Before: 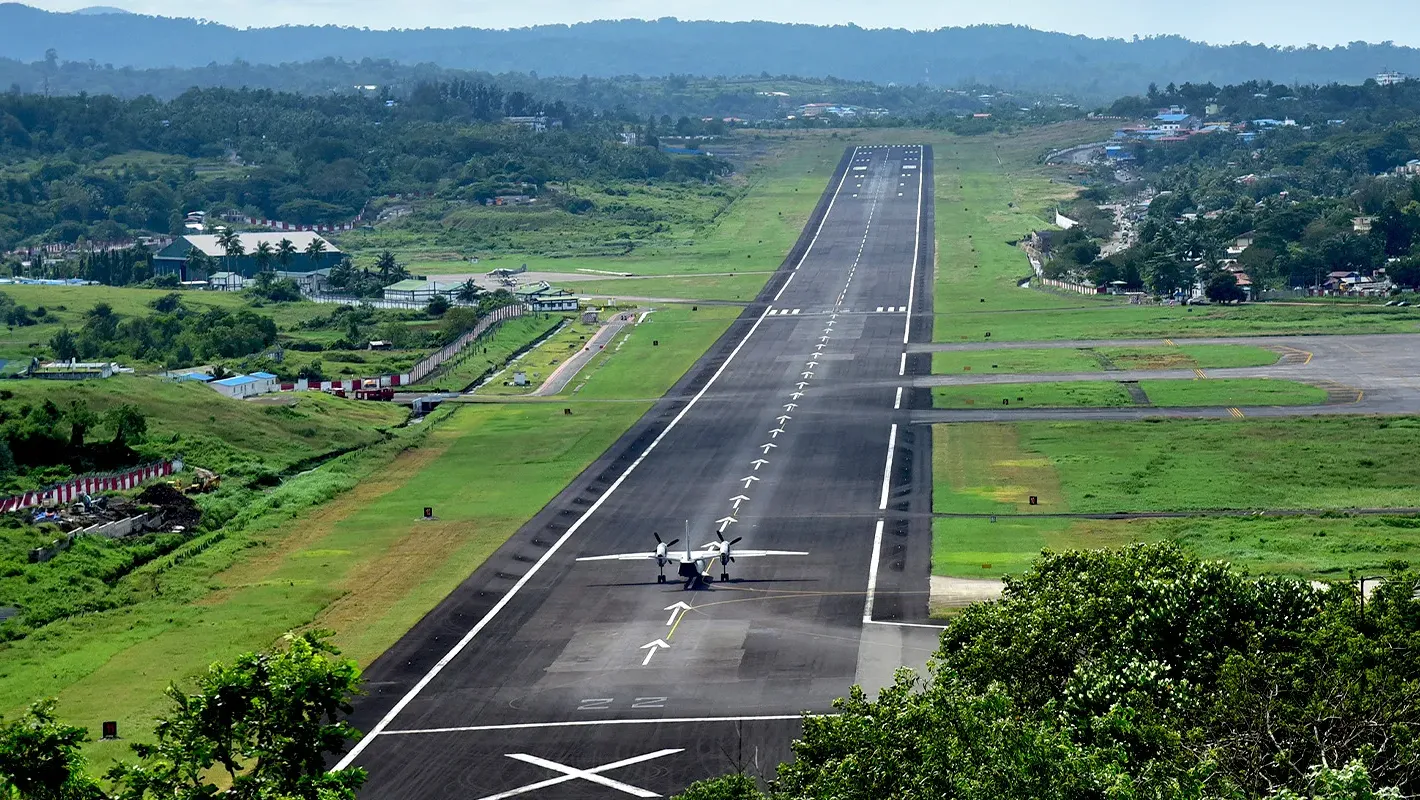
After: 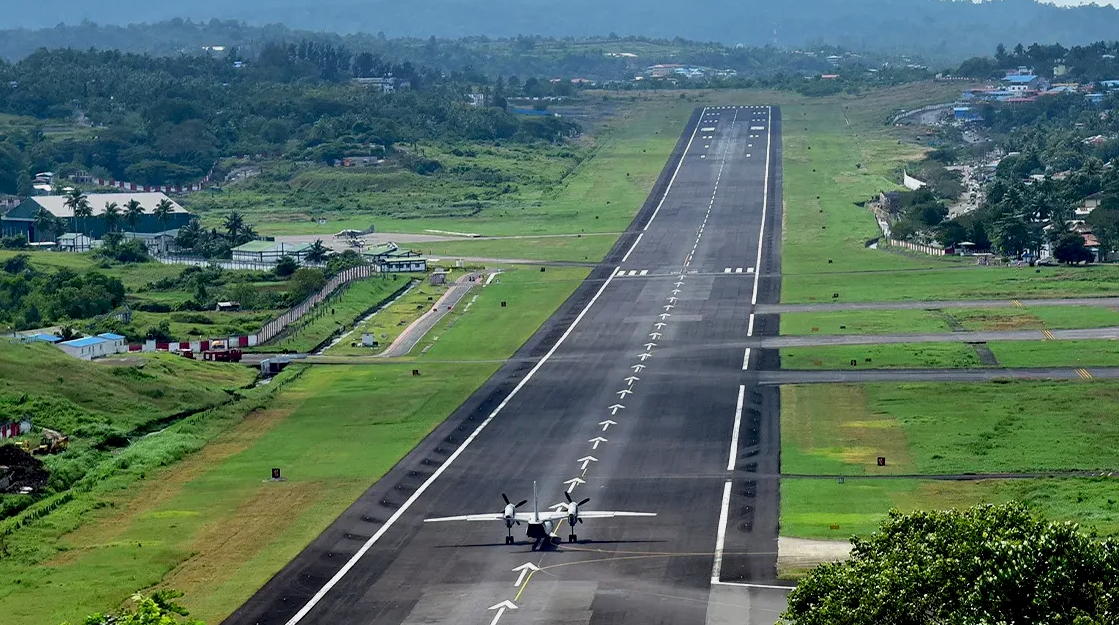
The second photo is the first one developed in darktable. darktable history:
exposure: black level correction 0.001, exposure -0.2 EV, compensate highlight preservation false
crop and rotate: left 10.77%, top 5.1%, right 10.41%, bottom 16.76%
white balance: emerald 1
